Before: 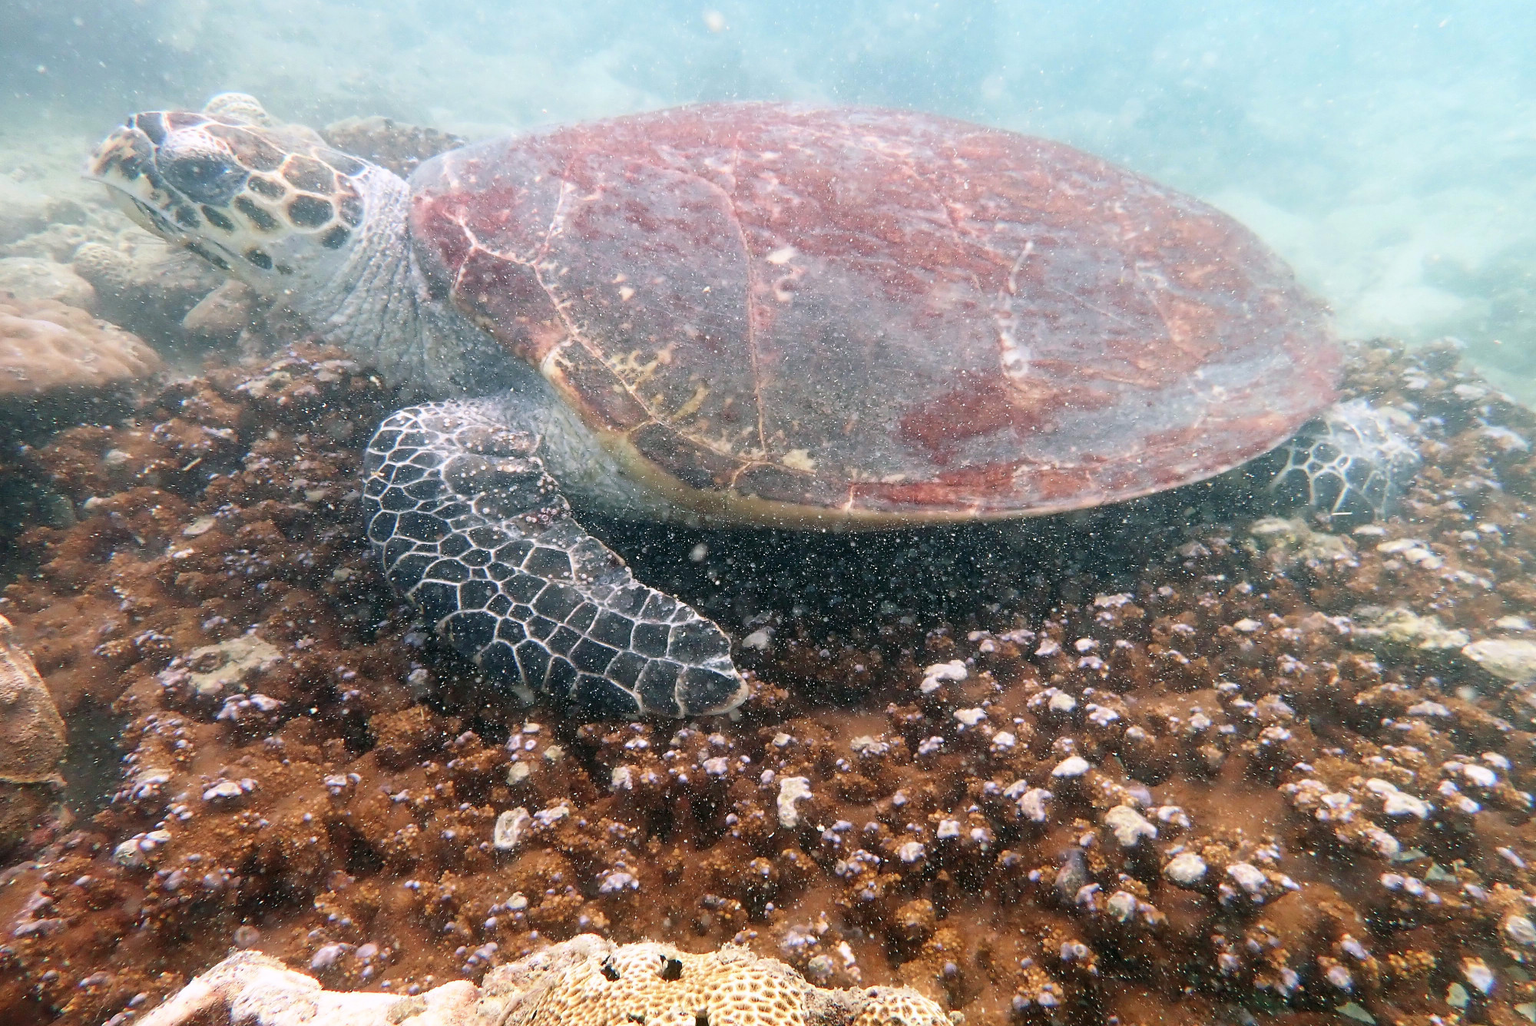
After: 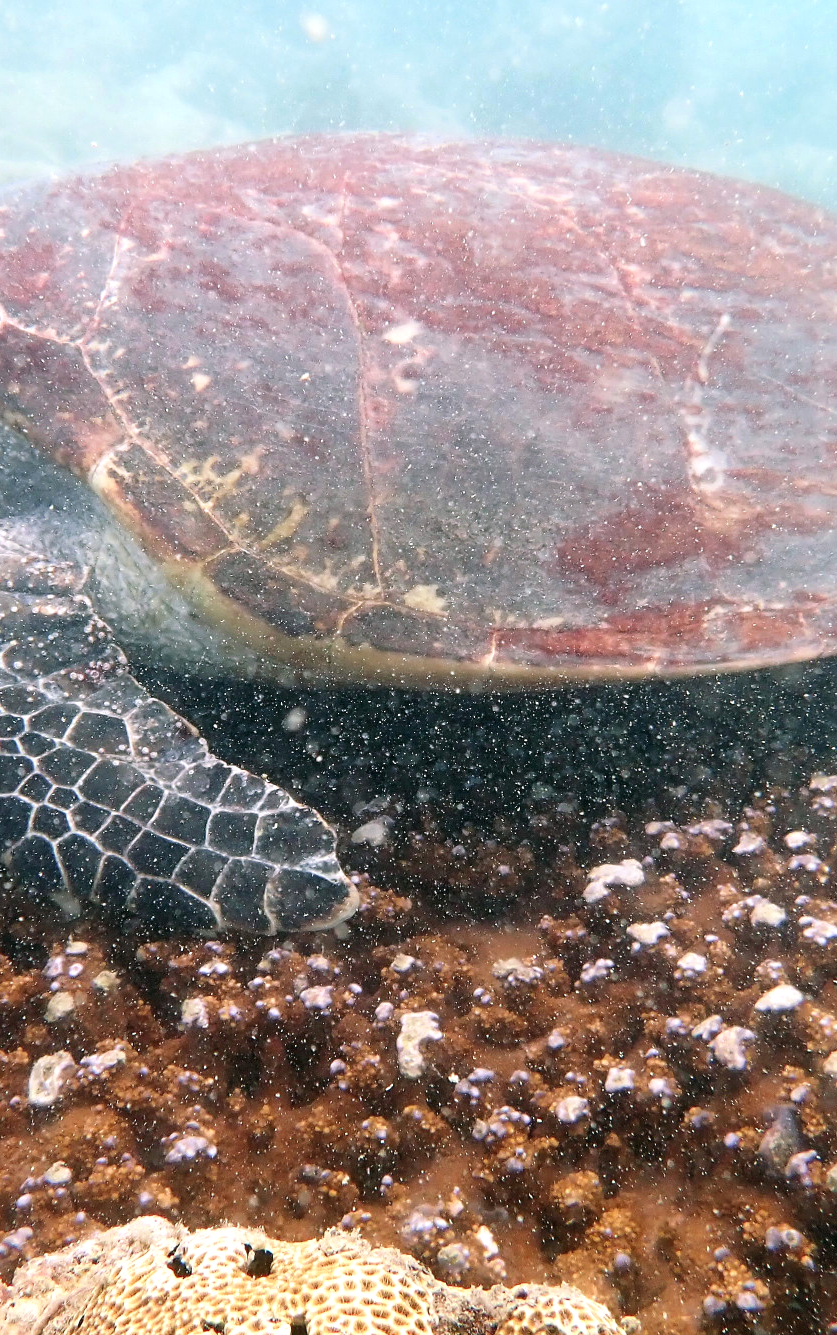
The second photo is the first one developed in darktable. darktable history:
exposure: exposure 0.201 EV, compensate highlight preservation false
crop: left 30.755%, right 27.355%
